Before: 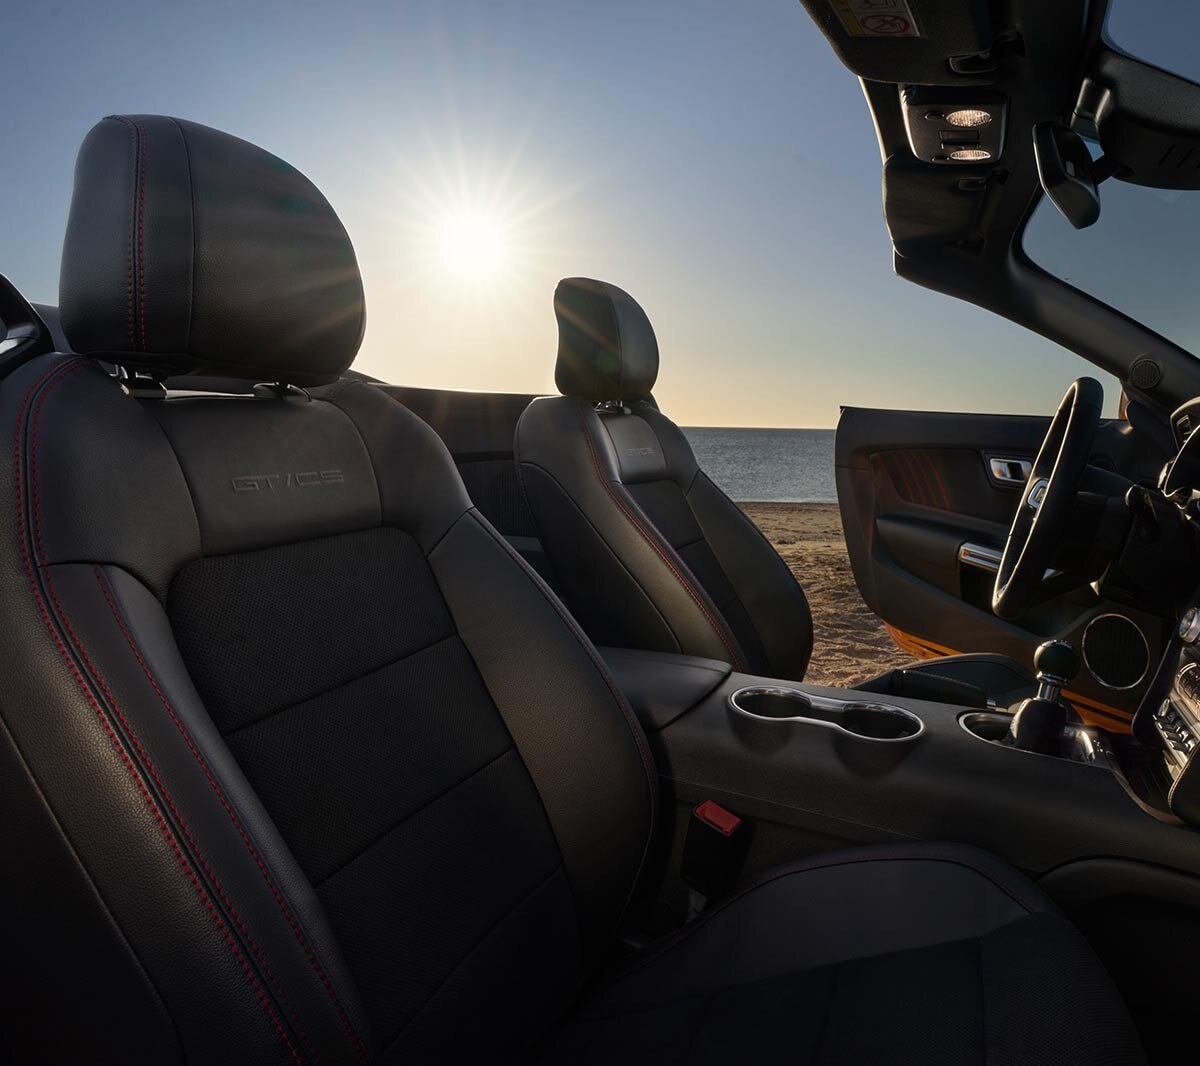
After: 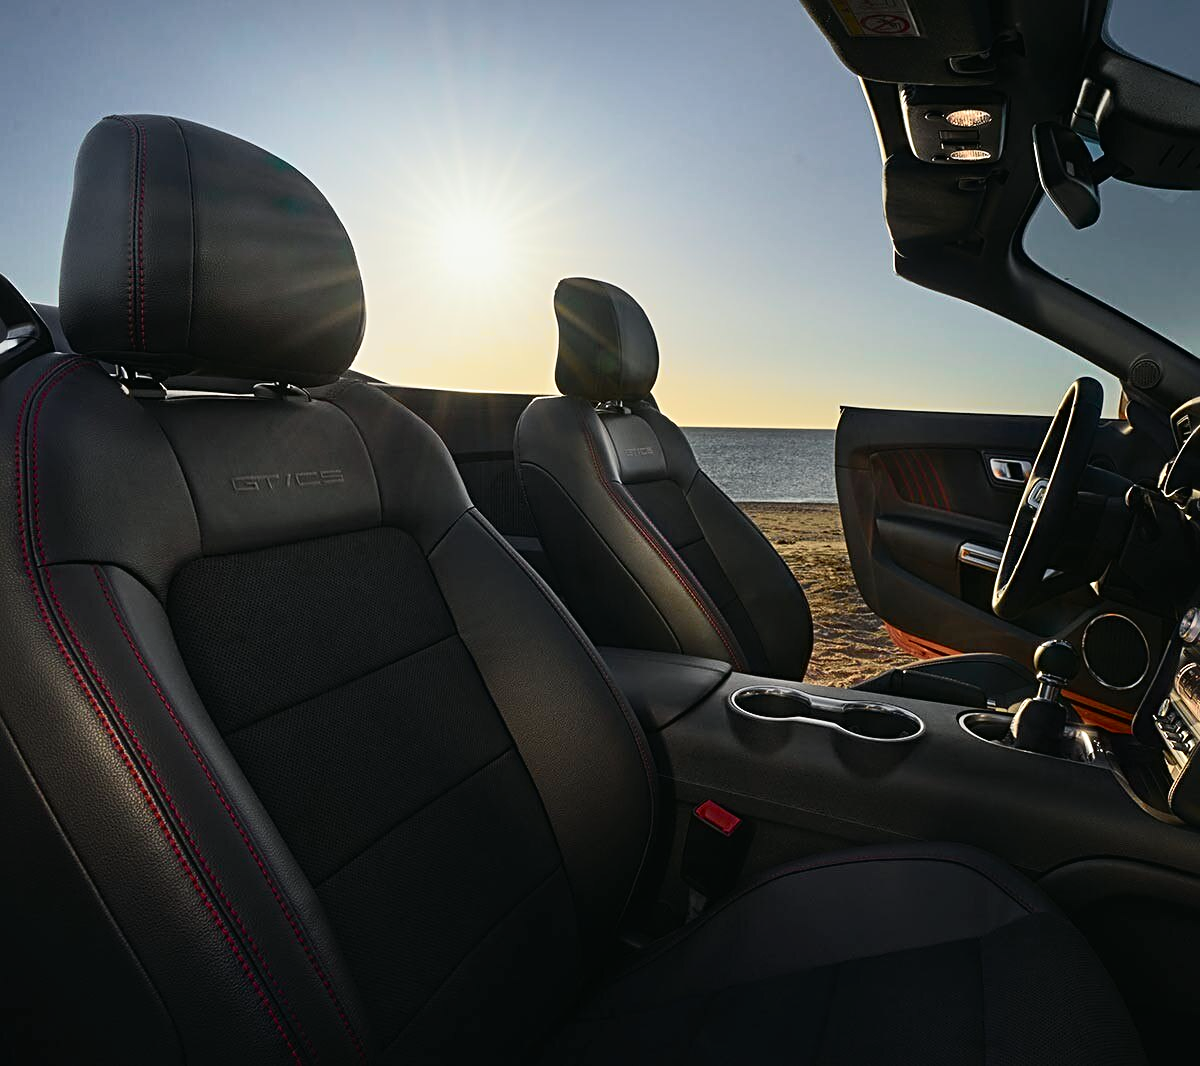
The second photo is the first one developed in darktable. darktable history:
sharpen: radius 3.119
tone curve: curves: ch0 [(0, 0.013) (0.104, 0.103) (0.258, 0.267) (0.448, 0.487) (0.709, 0.794) (0.895, 0.915) (0.994, 0.971)]; ch1 [(0, 0) (0.335, 0.298) (0.446, 0.413) (0.488, 0.484) (0.515, 0.508) (0.584, 0.623) (0.635, 0.661) (1, 1)]; ch2 [(0, 0) (0.314, 0.306) (0.436, 0.447) (0.502, 0.503) (0.538, 0.541) (0.568, 0.603) (0.641, 0.635) (0.717, 0.701) (1, 1)], color space Lab, independent channels, preserve colors none
